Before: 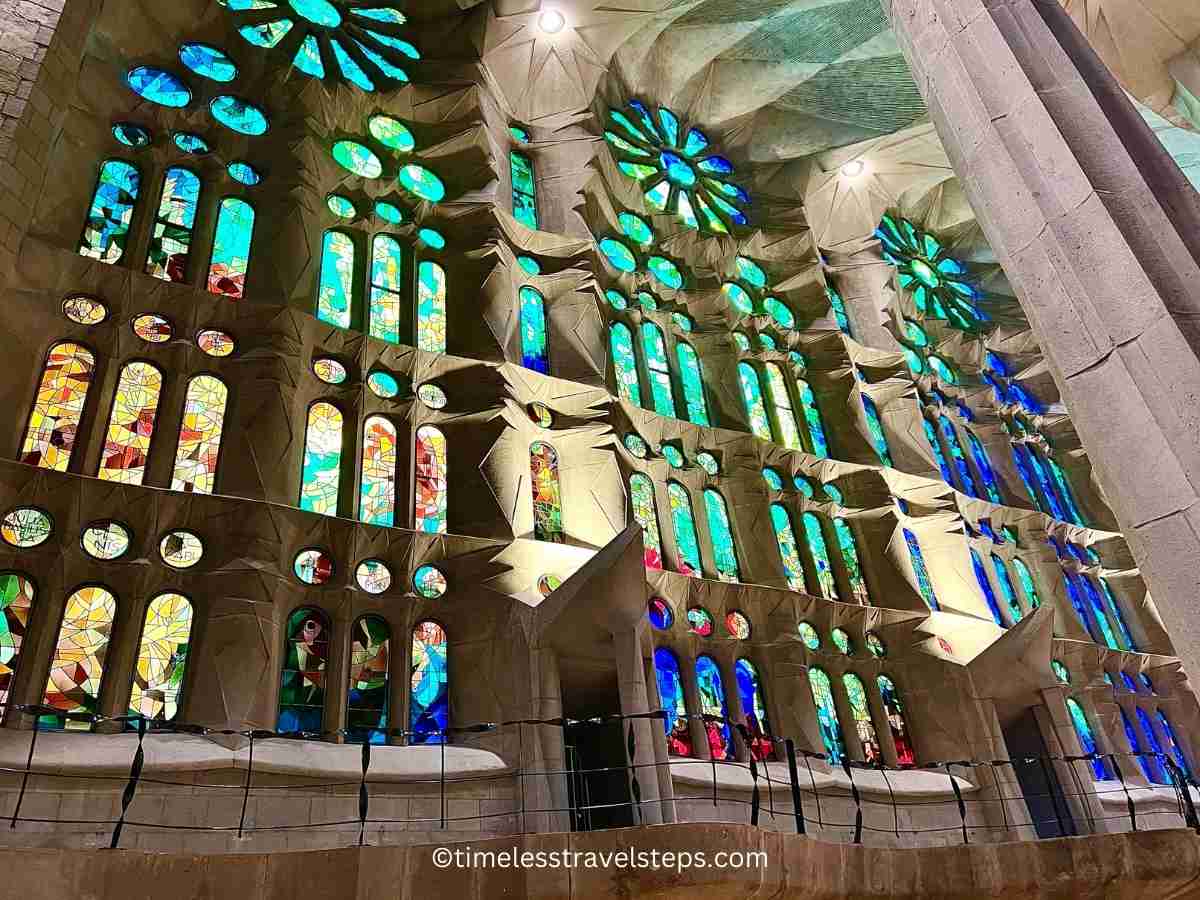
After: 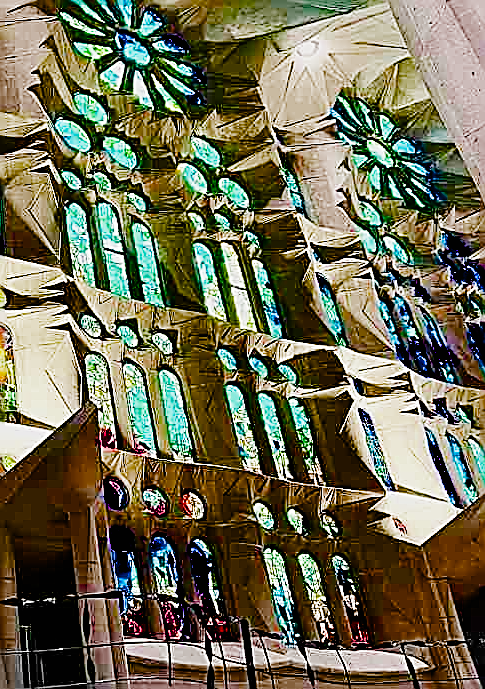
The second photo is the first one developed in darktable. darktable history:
color balance rgb: power › hue 61.53°, highlights gain › chroma 0.284%, highlights gain › hue 331.72°, linear chroma grading › global chroma 24.409%, perceptual saturation grading › global saturation 20%, perceptual saturation grading › highlights -25.83%, perceptual saturation grading › shadows 50.166%, perceptual brilliance grading › mid-tones 10.878%, perceptual brilliance grading › shadows 15.365%, global vibrance 9.417%, contrast 14.54%, saturation formula JzAzBz (2021)
crop: left 45.478%, top 13.357%, right 14.068%, bottom 10.062%
sharpen: amount 1.998
filmic rgb: black relative exposure -7.65 EV, white relative exposure 4.56 EV, threshold 3.03 EV, hardness 3.61, add noise in highlights 0, preserve chrominance no, color science v3 (2019), use custom middle-gray values true, contrast in highlights soft, enable highlight reconstruction true
levels: levels [0, 0.476, 0.951]
